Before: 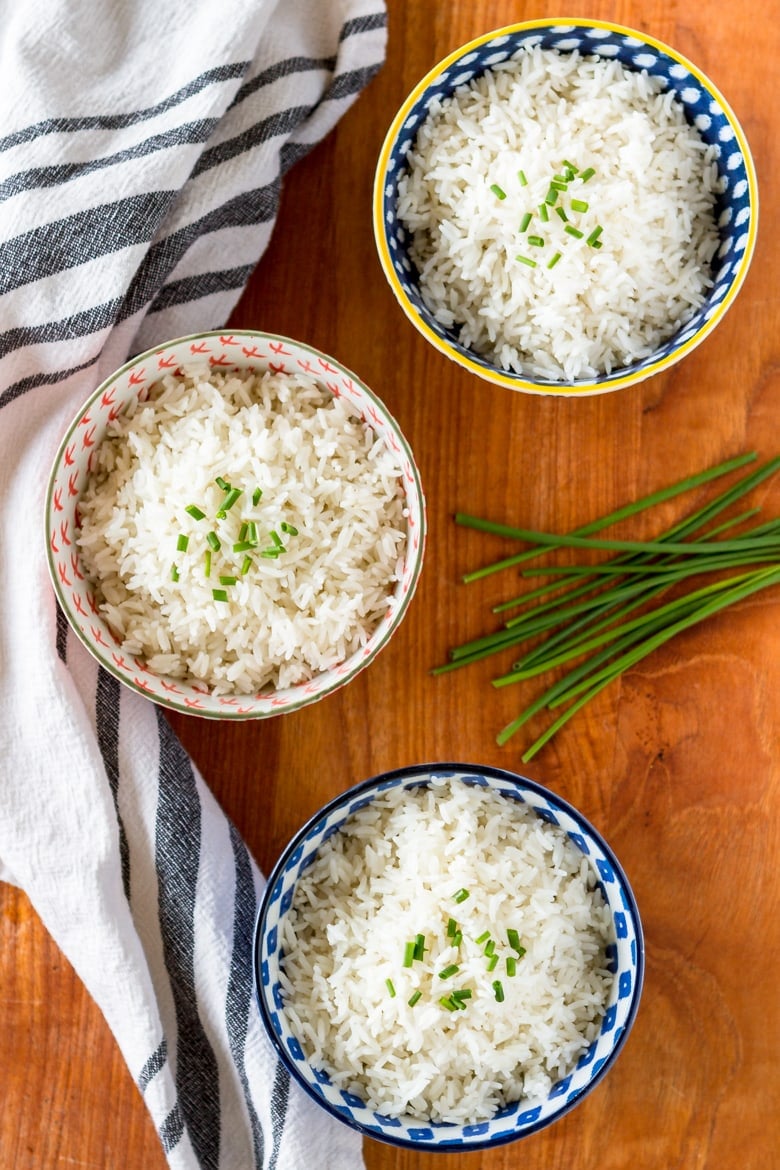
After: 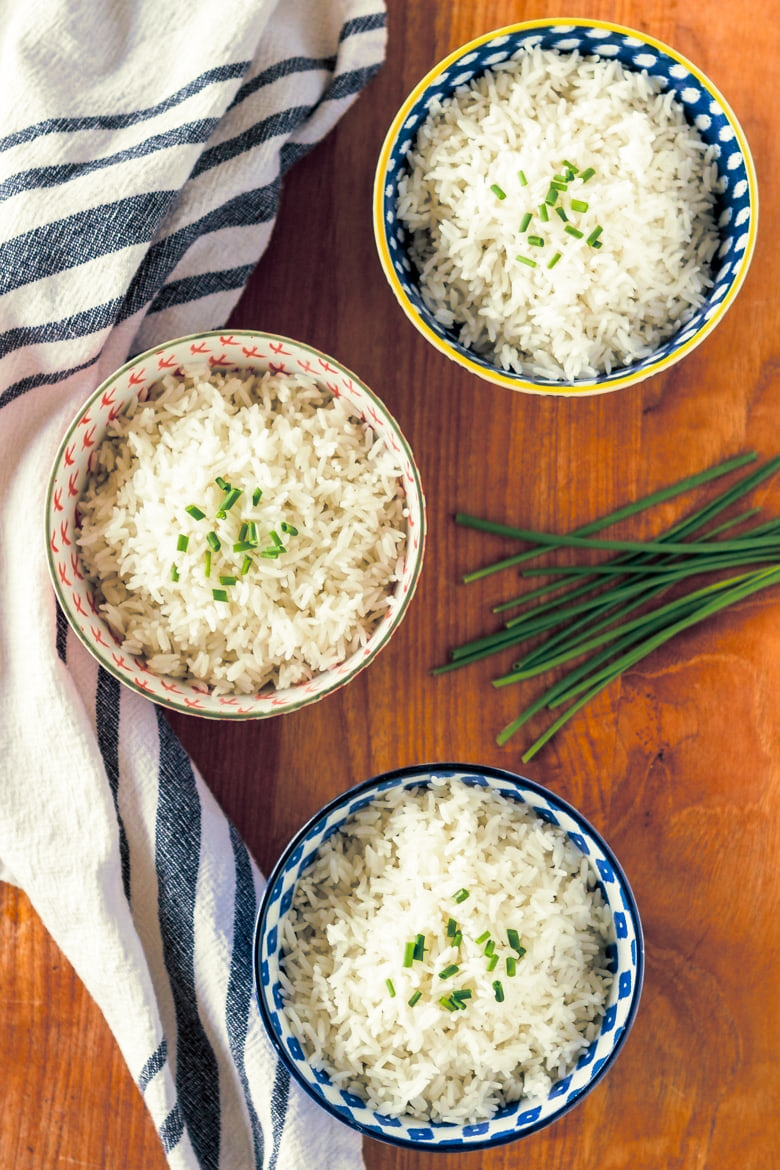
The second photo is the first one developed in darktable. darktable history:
velvia: on, module defaults
split-toning: shadows › hue 216°, shadows › saturation 1, highlights › hue 57.6°, balance -33.4
